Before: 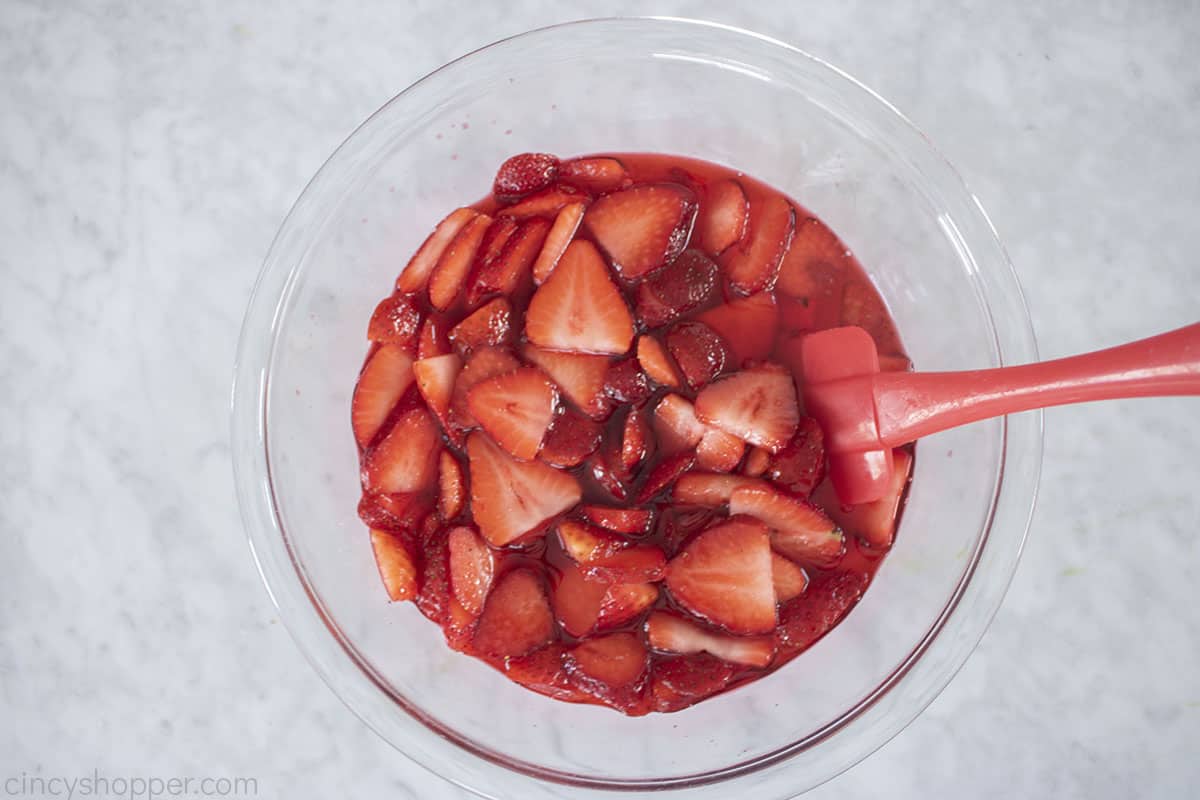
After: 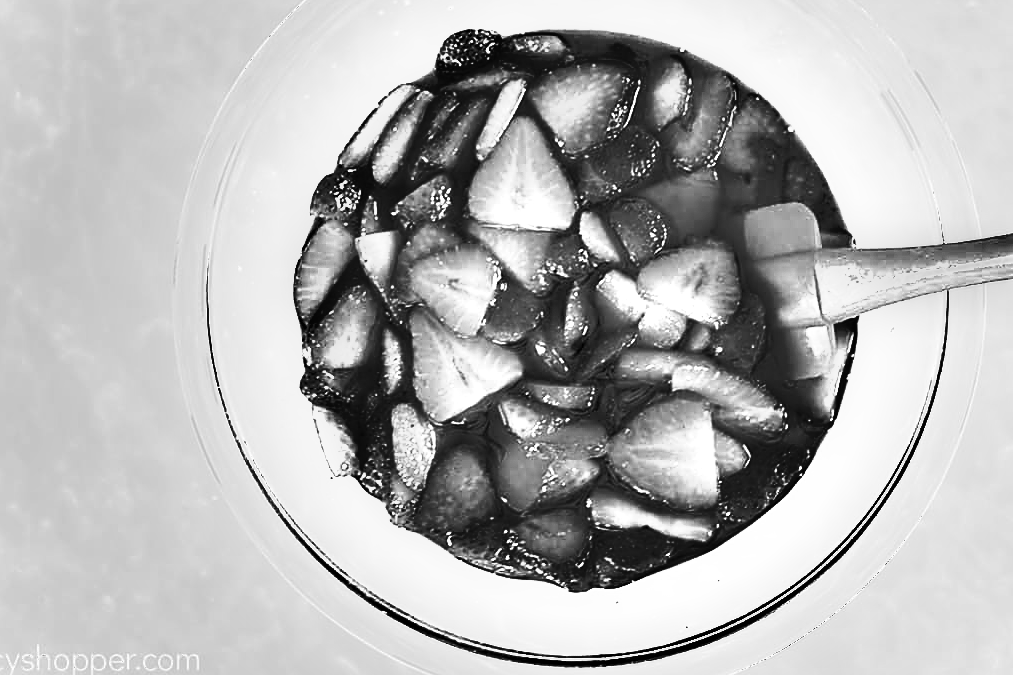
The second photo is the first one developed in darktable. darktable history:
white balance: red 1, blue 1
monochrome: on, module defaults
crop and rotate: left 4.842%, top 15.51%, right 10.668%
tone curve: curves: ch0 [(0, 0) (0.091, 0.066) (0.184, 0.16) (0.491, 0.519) (0.748, 0.765) (1, 0.919)]; ch1 [(0, 0) (0.179, 0.173) (0.322, 0.32) (0.424, 0.424) (0.502, 0.5) (0.56, 0.575) (0.631, 0.675) (0.777, 0.806) (1, 1)]; ch2 [(0, 0) (0.434, 0.447) (0.497, 0.498) (0.539, 0.566) (0.676, 0.691) (1, 1)], color space Lab, independent channels, preserve colors none
sharpen: on, module defaults
levels: levels [0.012, 0.367, 0.697]
shadows and highlights: radius 100.41, shadows 50.55, highlights -64.36, highlights color adjustment 49.82%, soften with gaussian
